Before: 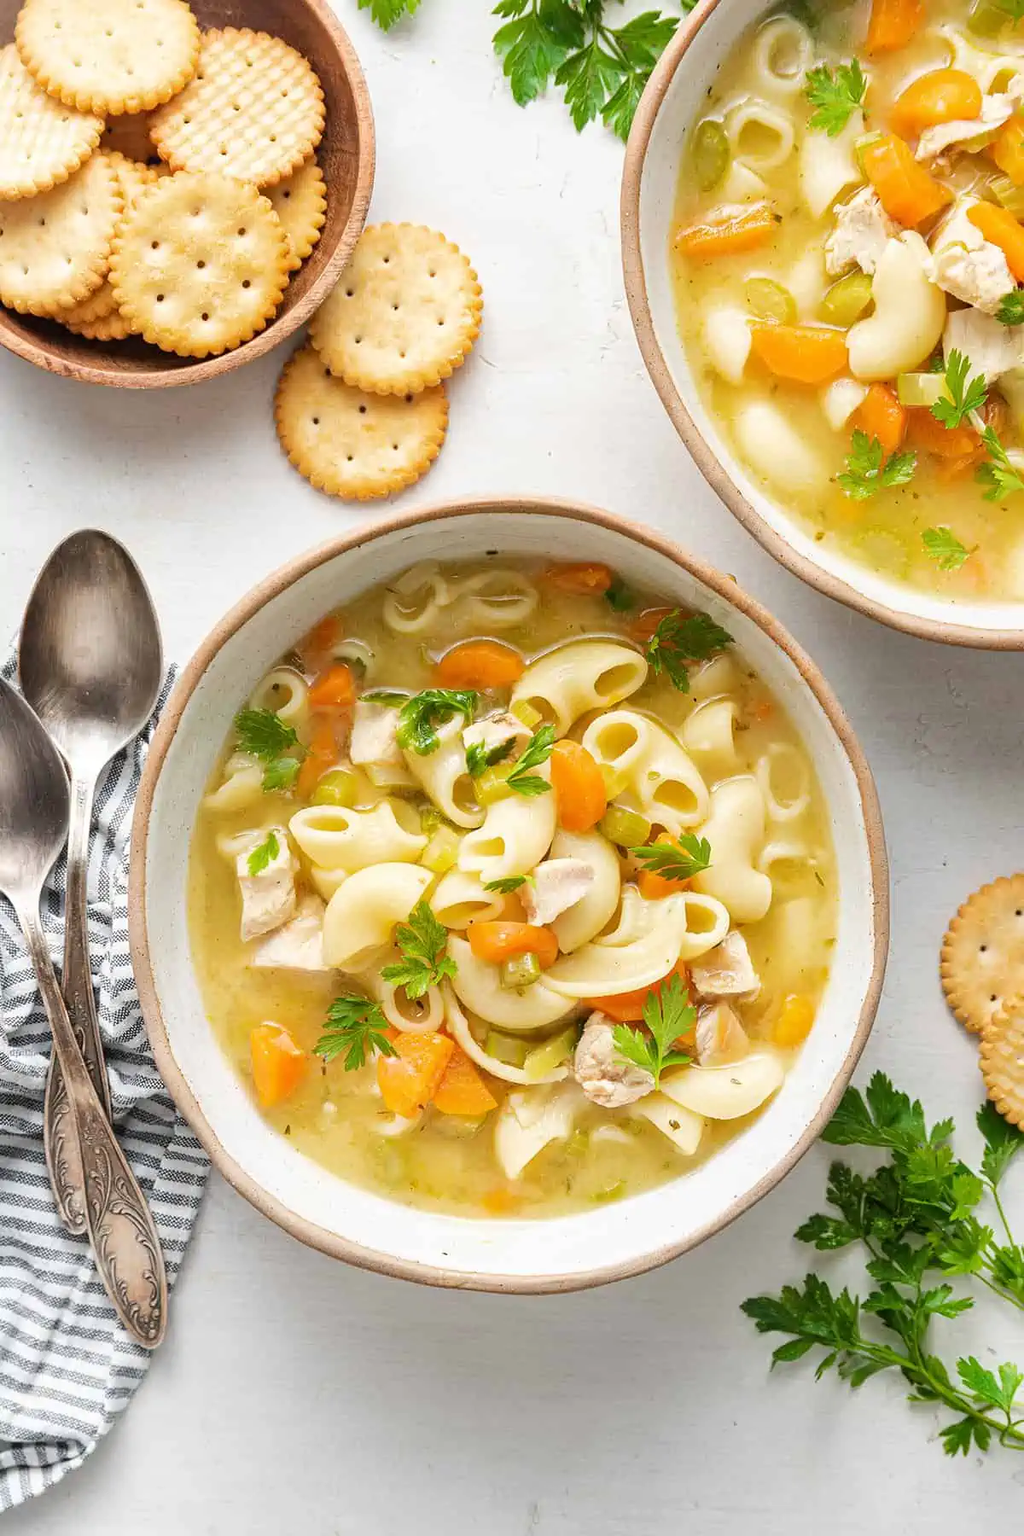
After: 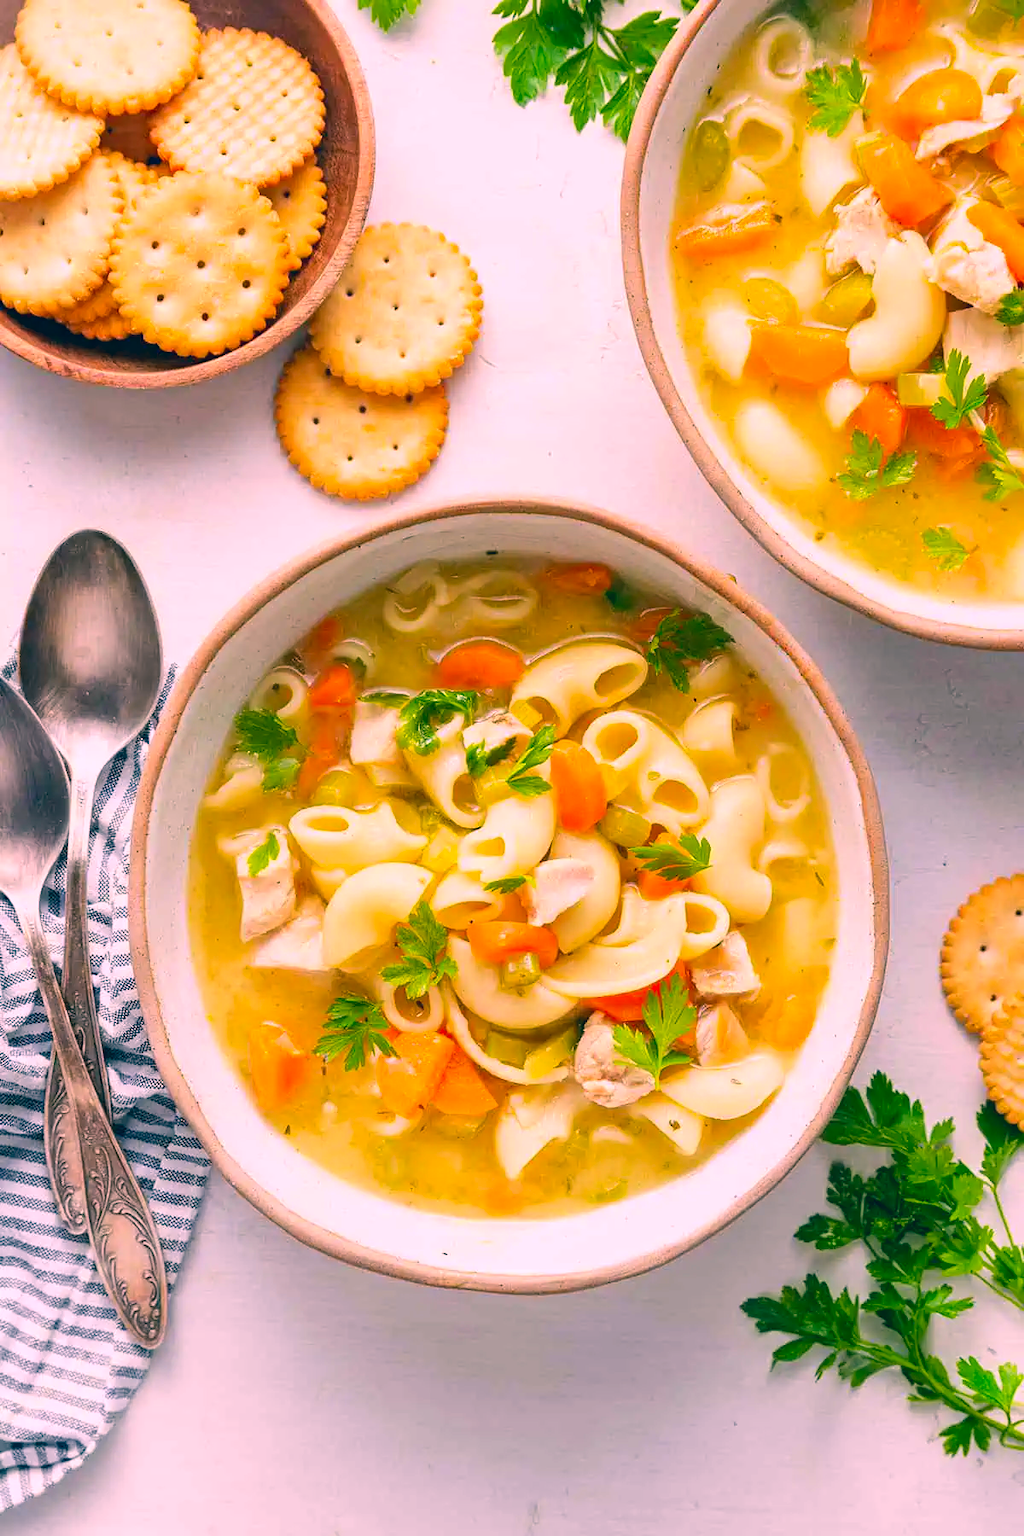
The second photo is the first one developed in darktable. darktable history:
color correction: highlights a* 16.39, highlights b* 0.216, shadows a* -15.16, shadows b* -14.21, saturation 1.49
